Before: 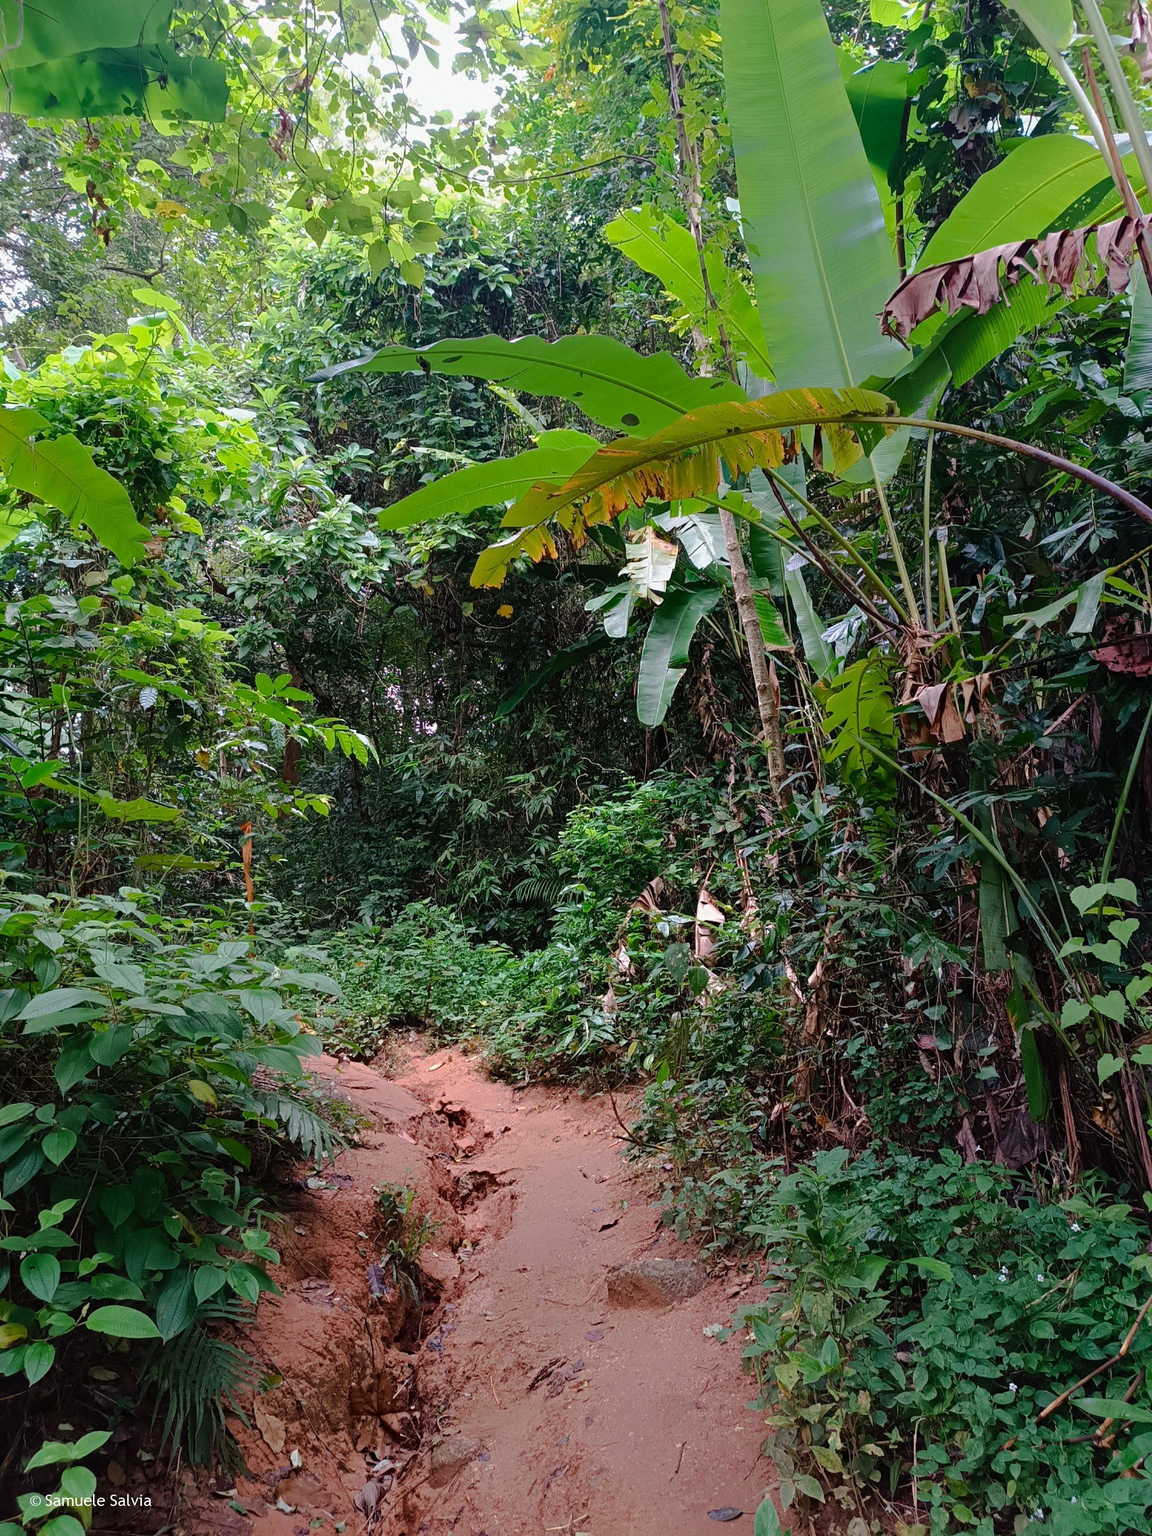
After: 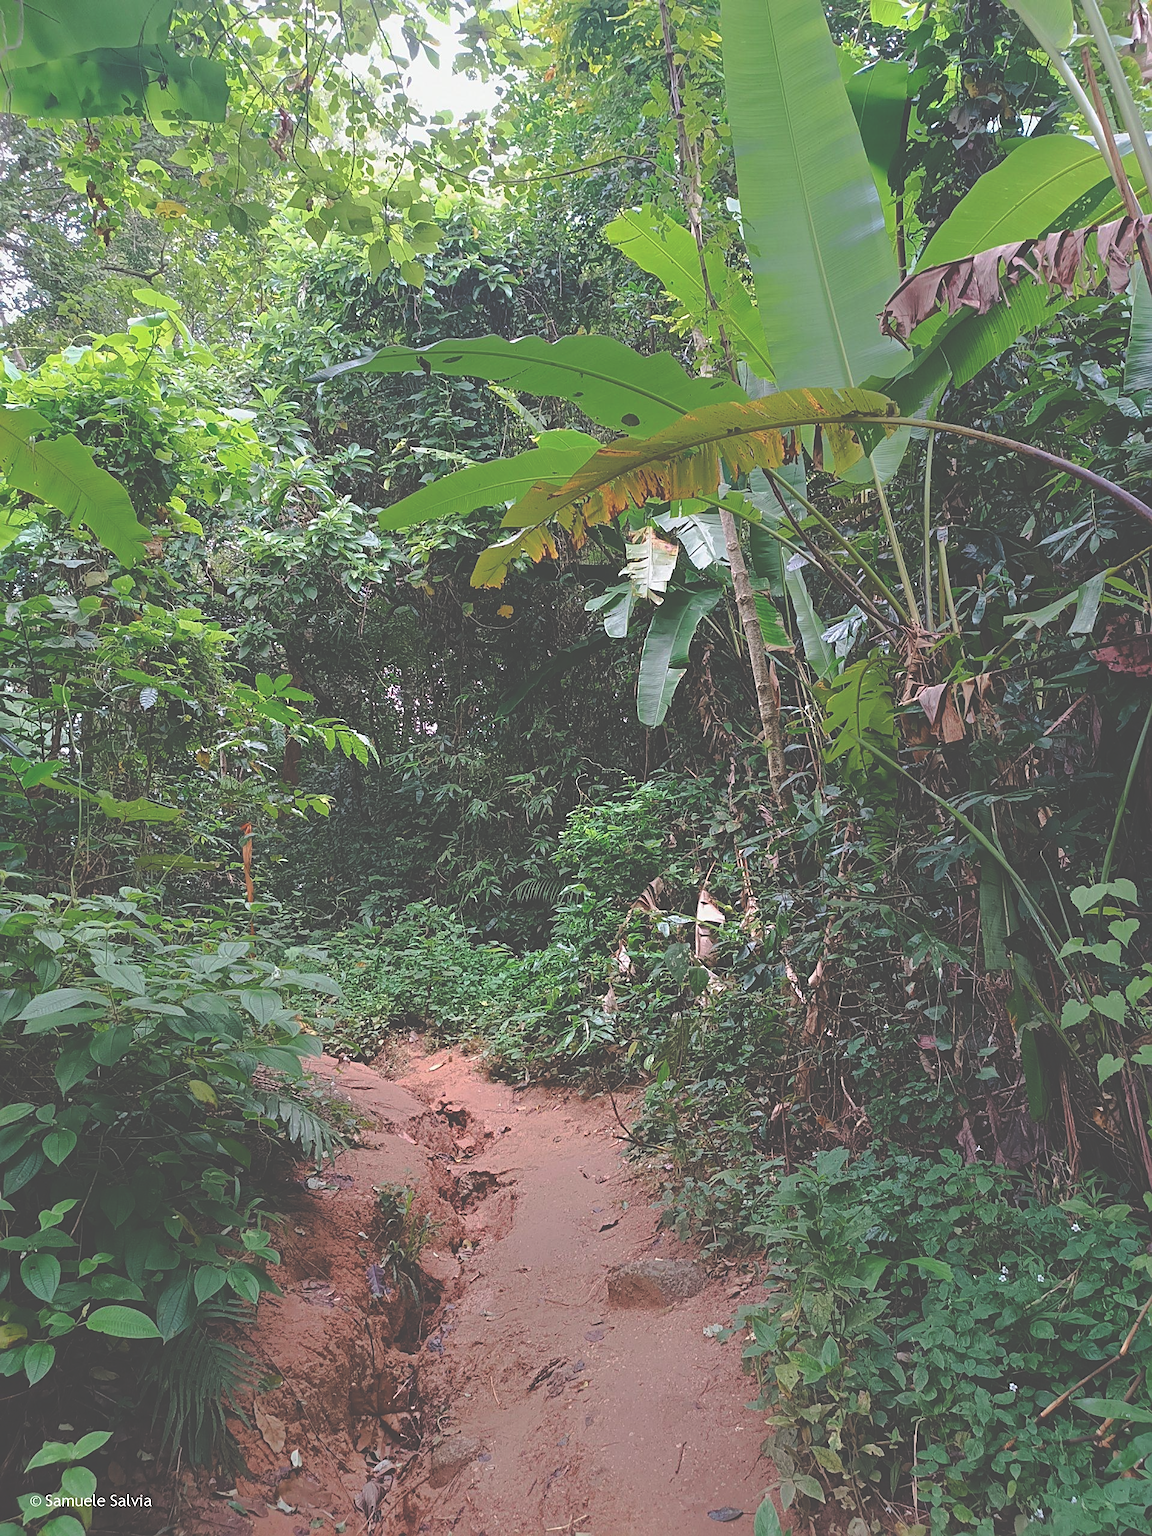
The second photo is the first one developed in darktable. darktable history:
sharpen: on, module defaults
exposure: black level correction -0.062, exposure -0.05 EV, compensate highlight preservation false
